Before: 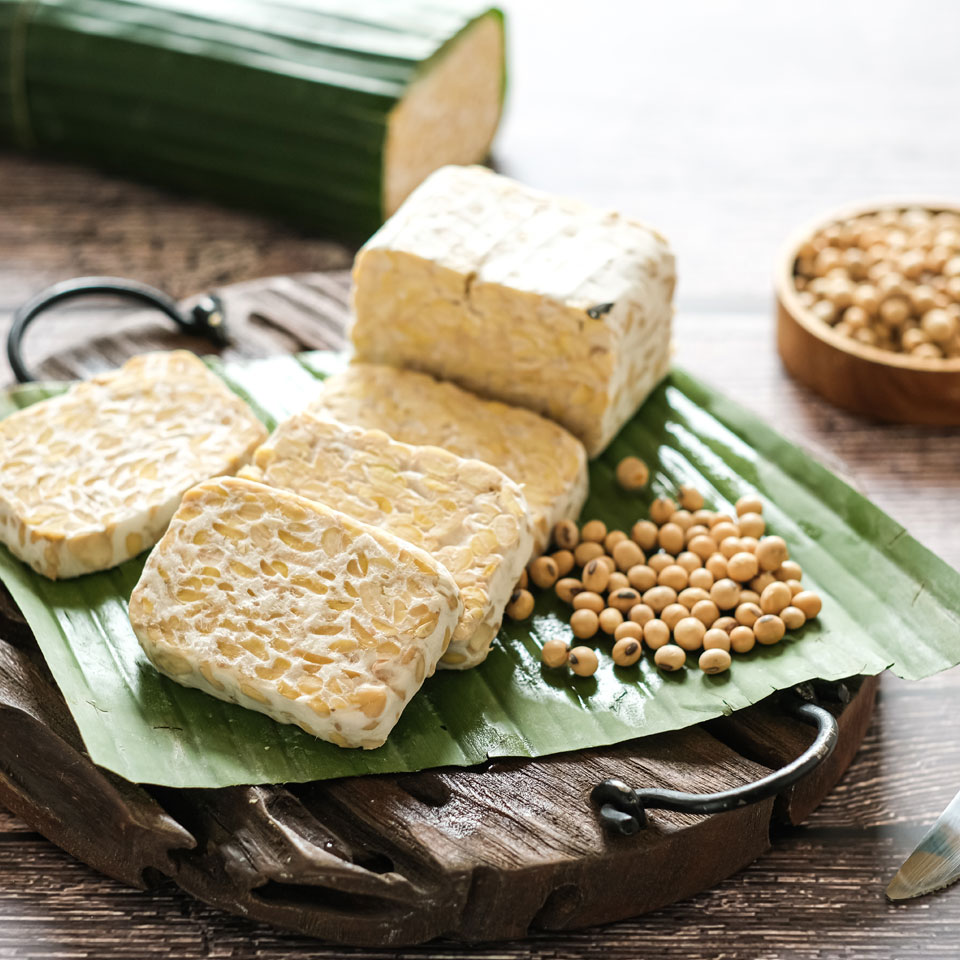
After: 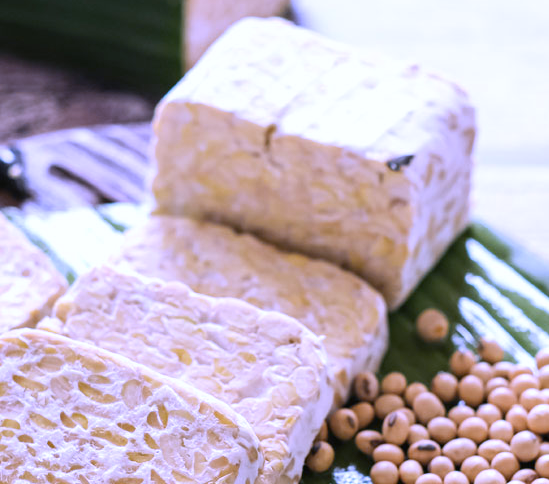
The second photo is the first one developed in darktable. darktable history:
white balance: red 0.98, blue 1.61
crop: left 20.932%, top 15.471%, right 21.848%, bottom 34.081%
